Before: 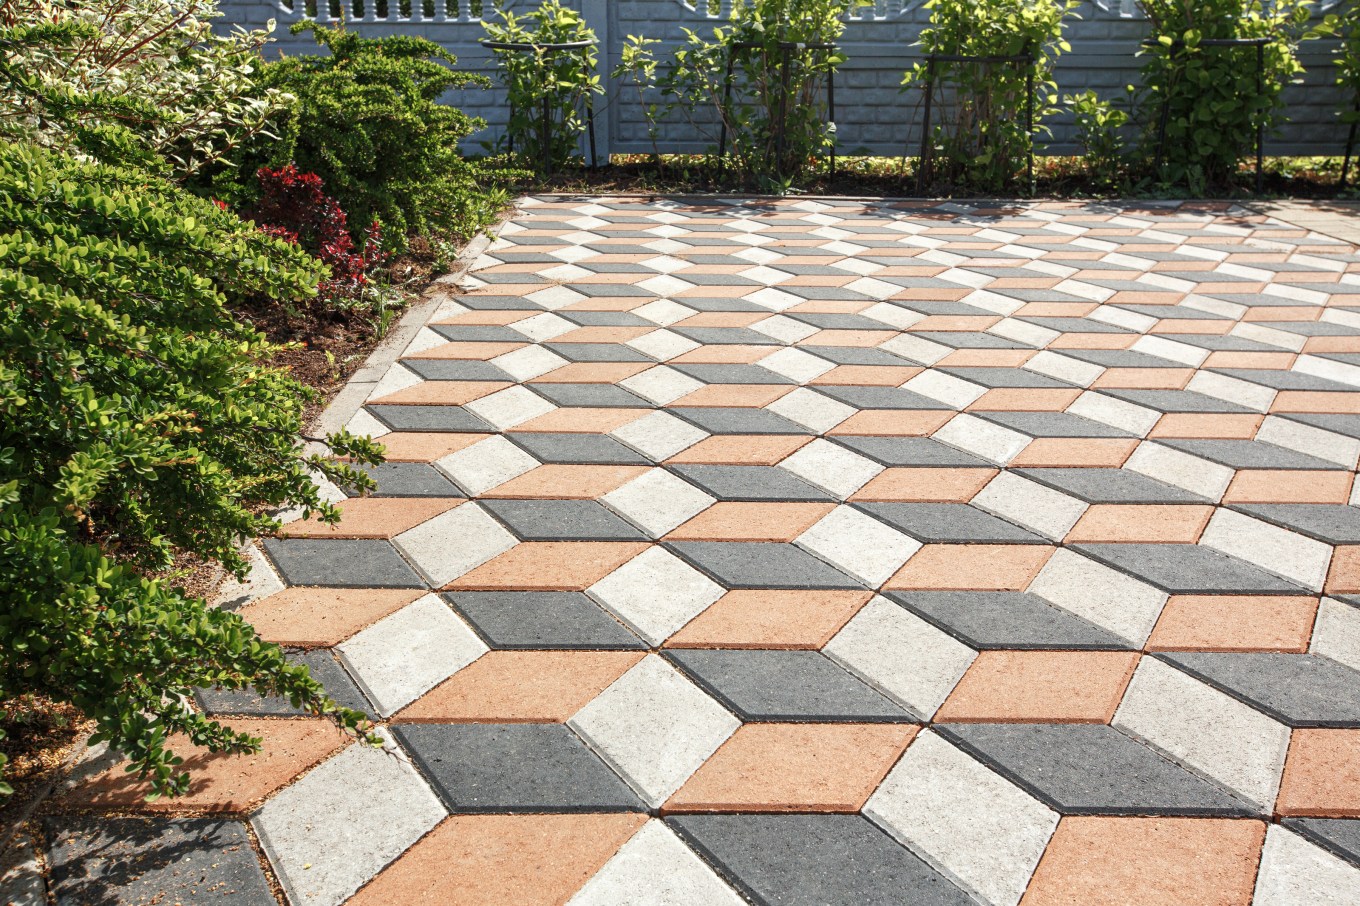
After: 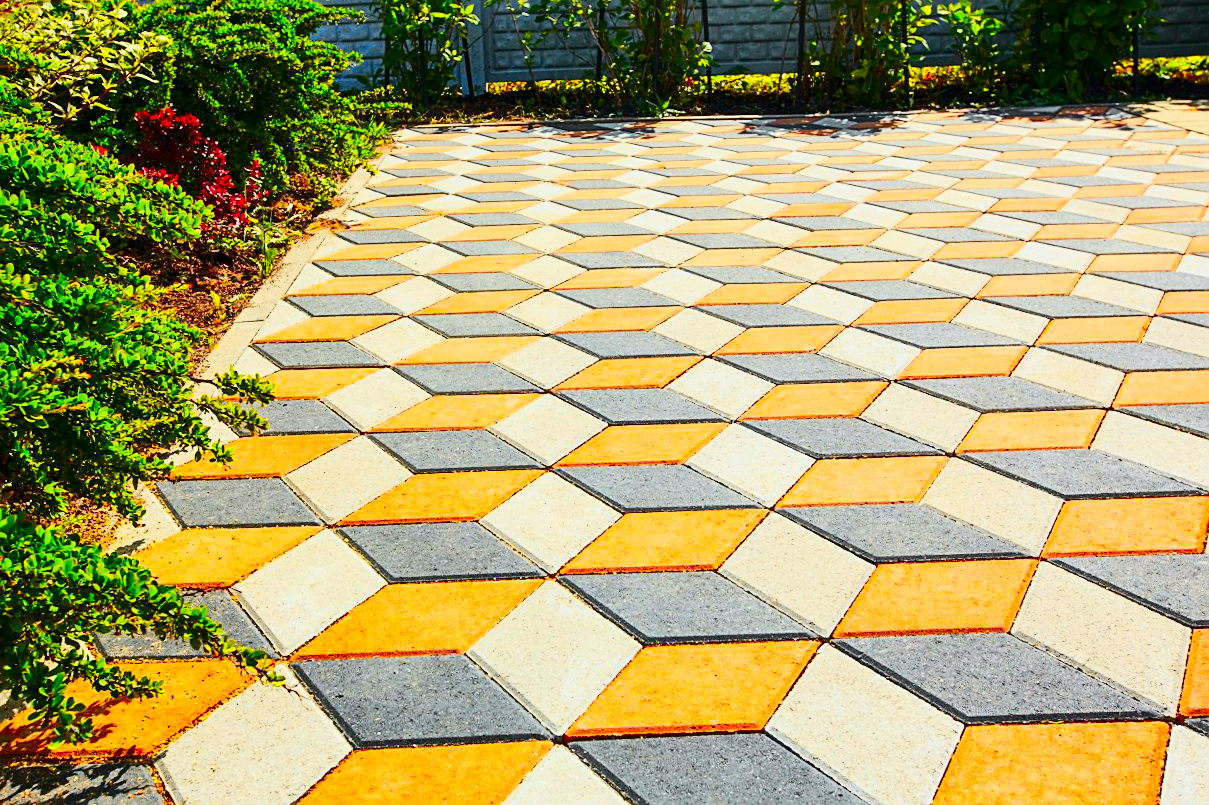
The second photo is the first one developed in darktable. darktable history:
crop and rotate: angle 2.37°, left 5.628%, top 5.692%
sharpen: on, module defaults
contrast brightness saturation: contrast 0.174, saturation 0.305
color correction: highlights b* -0.044, saturation 1.78
tone curve: curves: ch0 [(0, 0) (0.11, 0.081) (0.256, 0.259) (0.398, 0.475) (0.498, 0.611) (0.65, 0.757) (0.835, 0.883) (1, 0.961)]; ch1 [(0, 0) (0.346, 0.307) (0.408, 0.369) (0.453, 0.457) (0.482, 0.479) (0.502, 0.498) (0.521, 0.51) (0.553, 0.554) (0.618, 0.65) (0.693, 0.727) (1, 1)]; ch2 [(0, 0) (0.366, 0.337) (0.434, 0.46) (0.485, 0.494) (0.5, 0.494) (0.511, 0.508) (0.537, 0.55) (0.579, 0.599) (0.621, 0.693) (1, 1)], color space Lab, independent channels, preserve colors none
